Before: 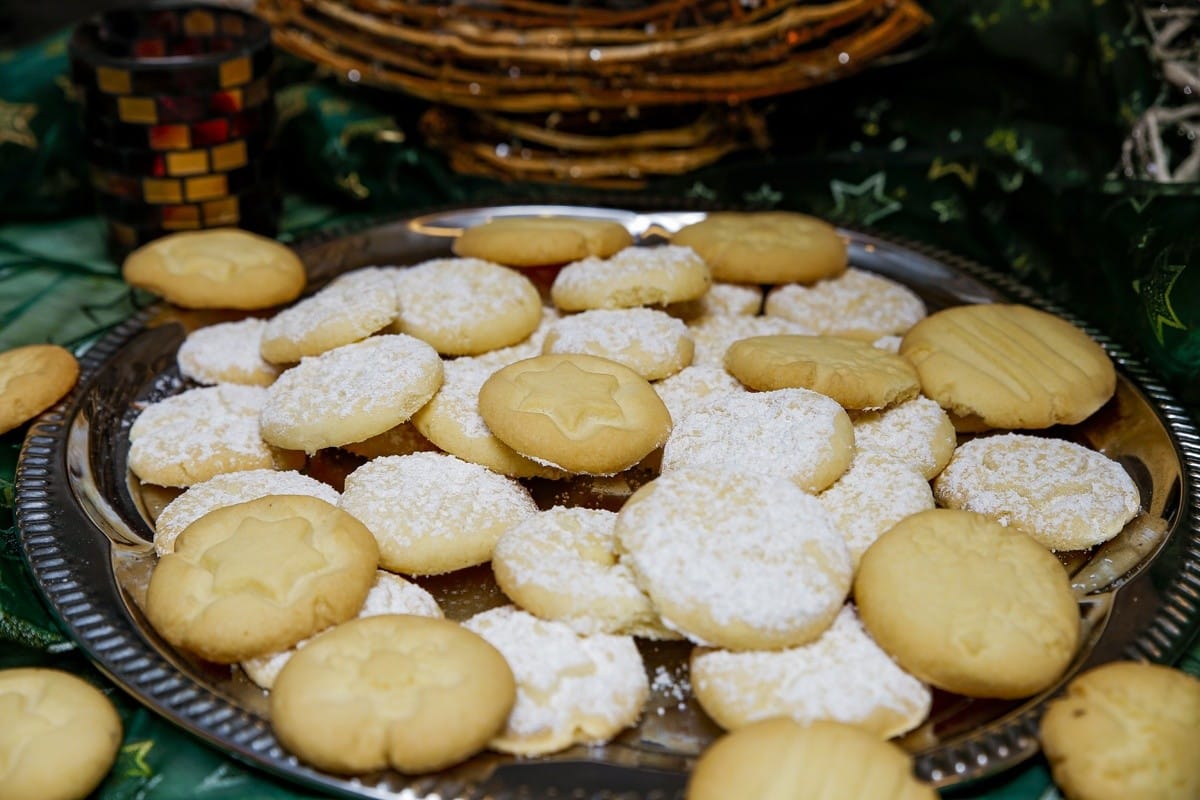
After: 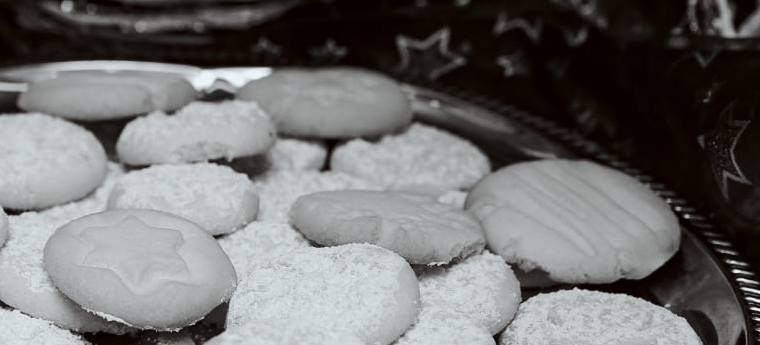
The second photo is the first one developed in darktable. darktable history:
crop: left 36.274%, top 18.236%, right 0.317%, bottom 38.59%
contrast brightness saturation: saturation -0.993
color correction: highlights a* -2.8, highlights b* -2.63, shadows a* 2.43, shadows b* 2.97
tone curve: curves: ch0 [(0, 0) (0.23, 0.189) (0.486, 0.52) (0.822, 0.825) (0.994, 0.955)]; ch1 [(0, 0) (0.226, 0.261) (0.379, 0.442) (0.469, 0.468) (0.495, 0.498) (0.514, 0.509) (0.561, 0.603) (0.59, 0.656) (1, 1)]; ch2 [(0, 0) (0.269, 0.299) (0.459, 0.43) (0.498, 0.5) (0.523, 0.52) (0.586, 0.569) (0.635, 0.617) (0.659, 0.681) (0.718, 0.764) (1, 1)], preserve colors none
